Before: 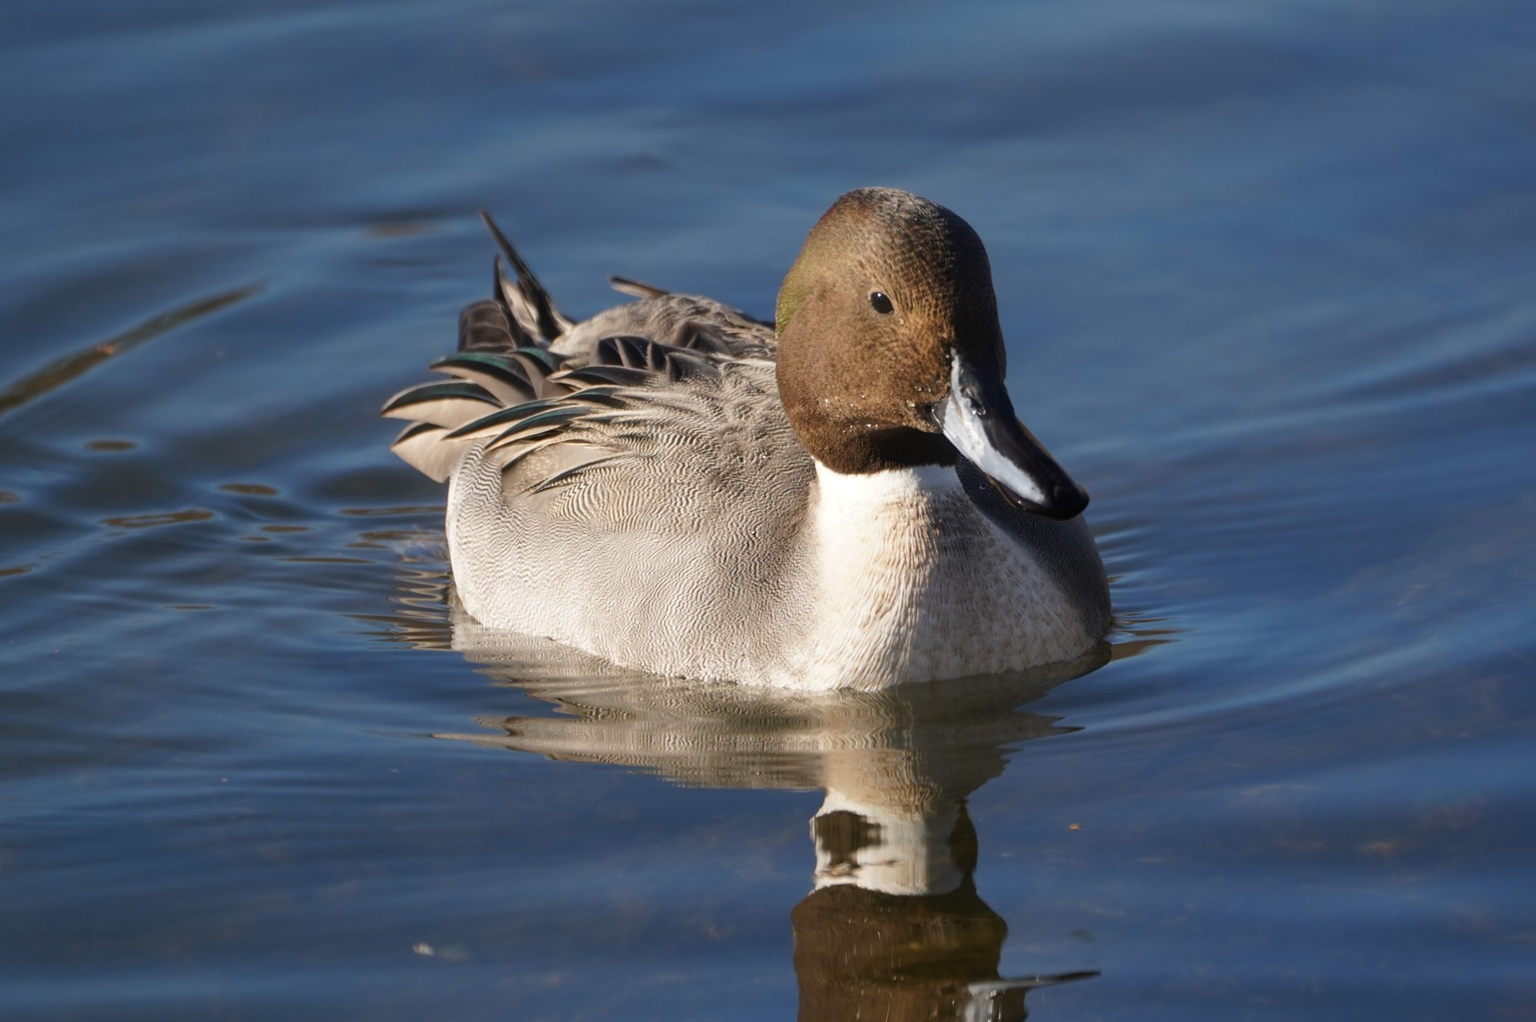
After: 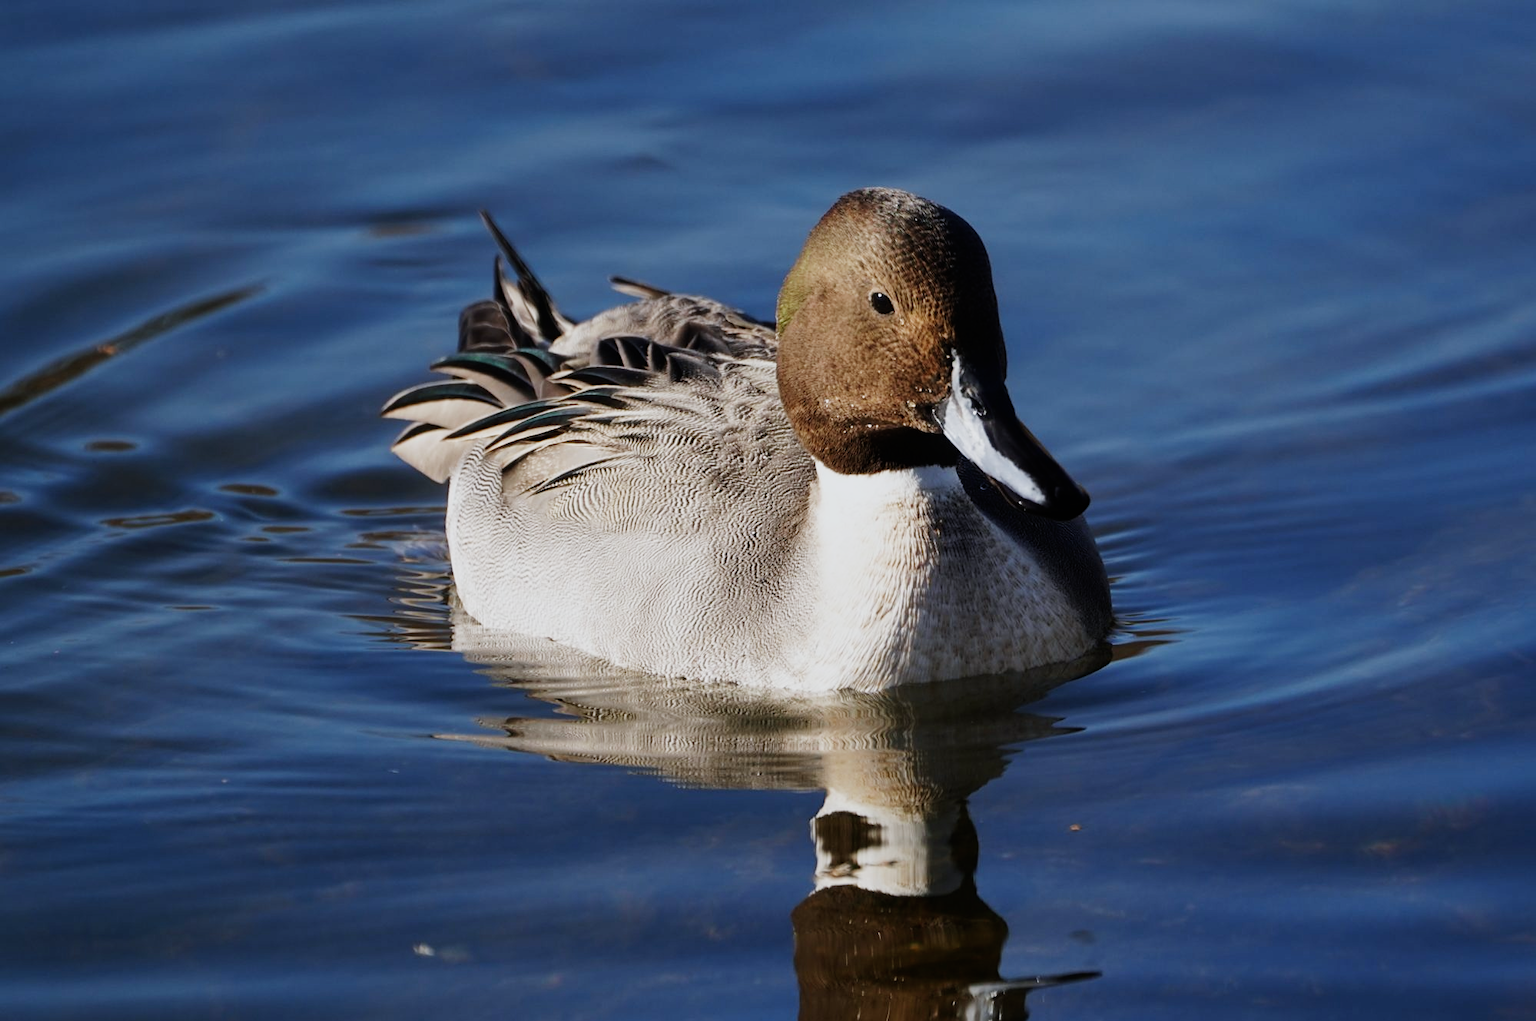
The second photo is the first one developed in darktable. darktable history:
color balance rgb: linear chroma grading › shadows -3%, linear chroma grading › highlights -4%
white balance: red 0.967, blue 1.049
sigmoid: contrast 1.7, skew -0.1, preserve hue 0%, red attenuation 0.1, red rotation 0.035, green attenuation 0.1, green rotation -0.017, blue attenuation 0.15, blue rotation -0.052, base primaries Rec2020
sharpen: amount 0.2
